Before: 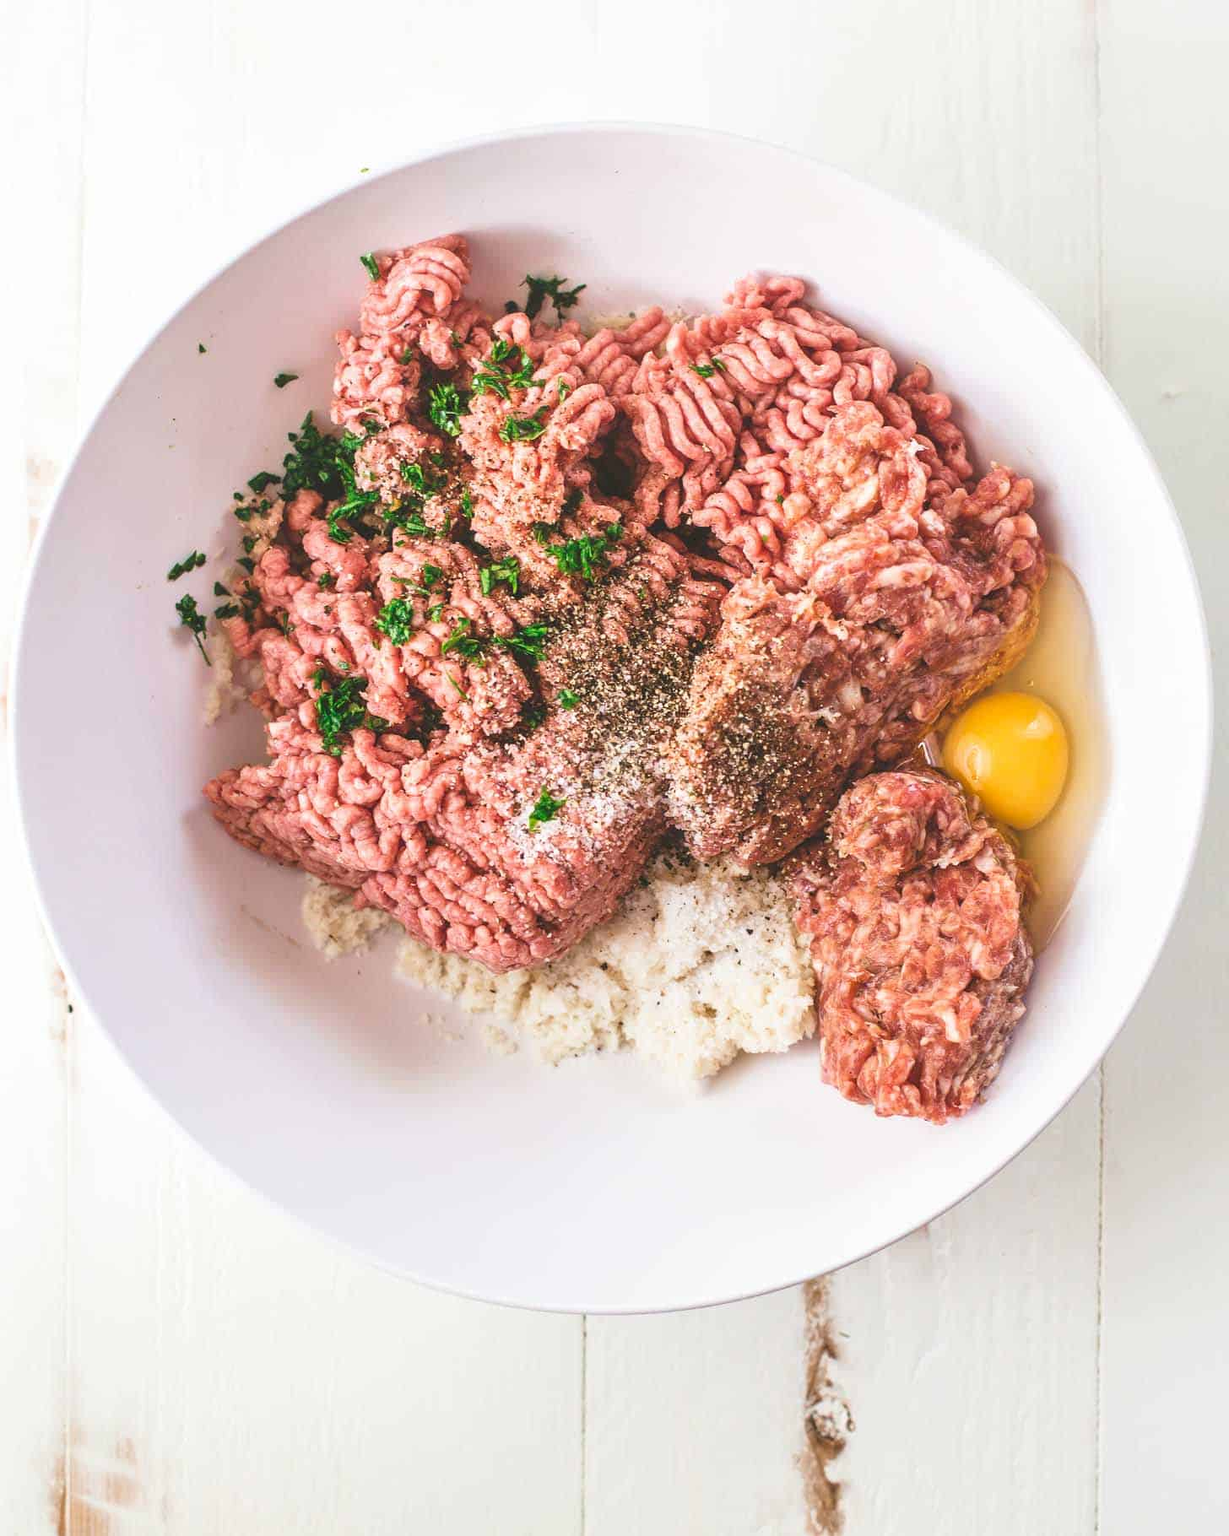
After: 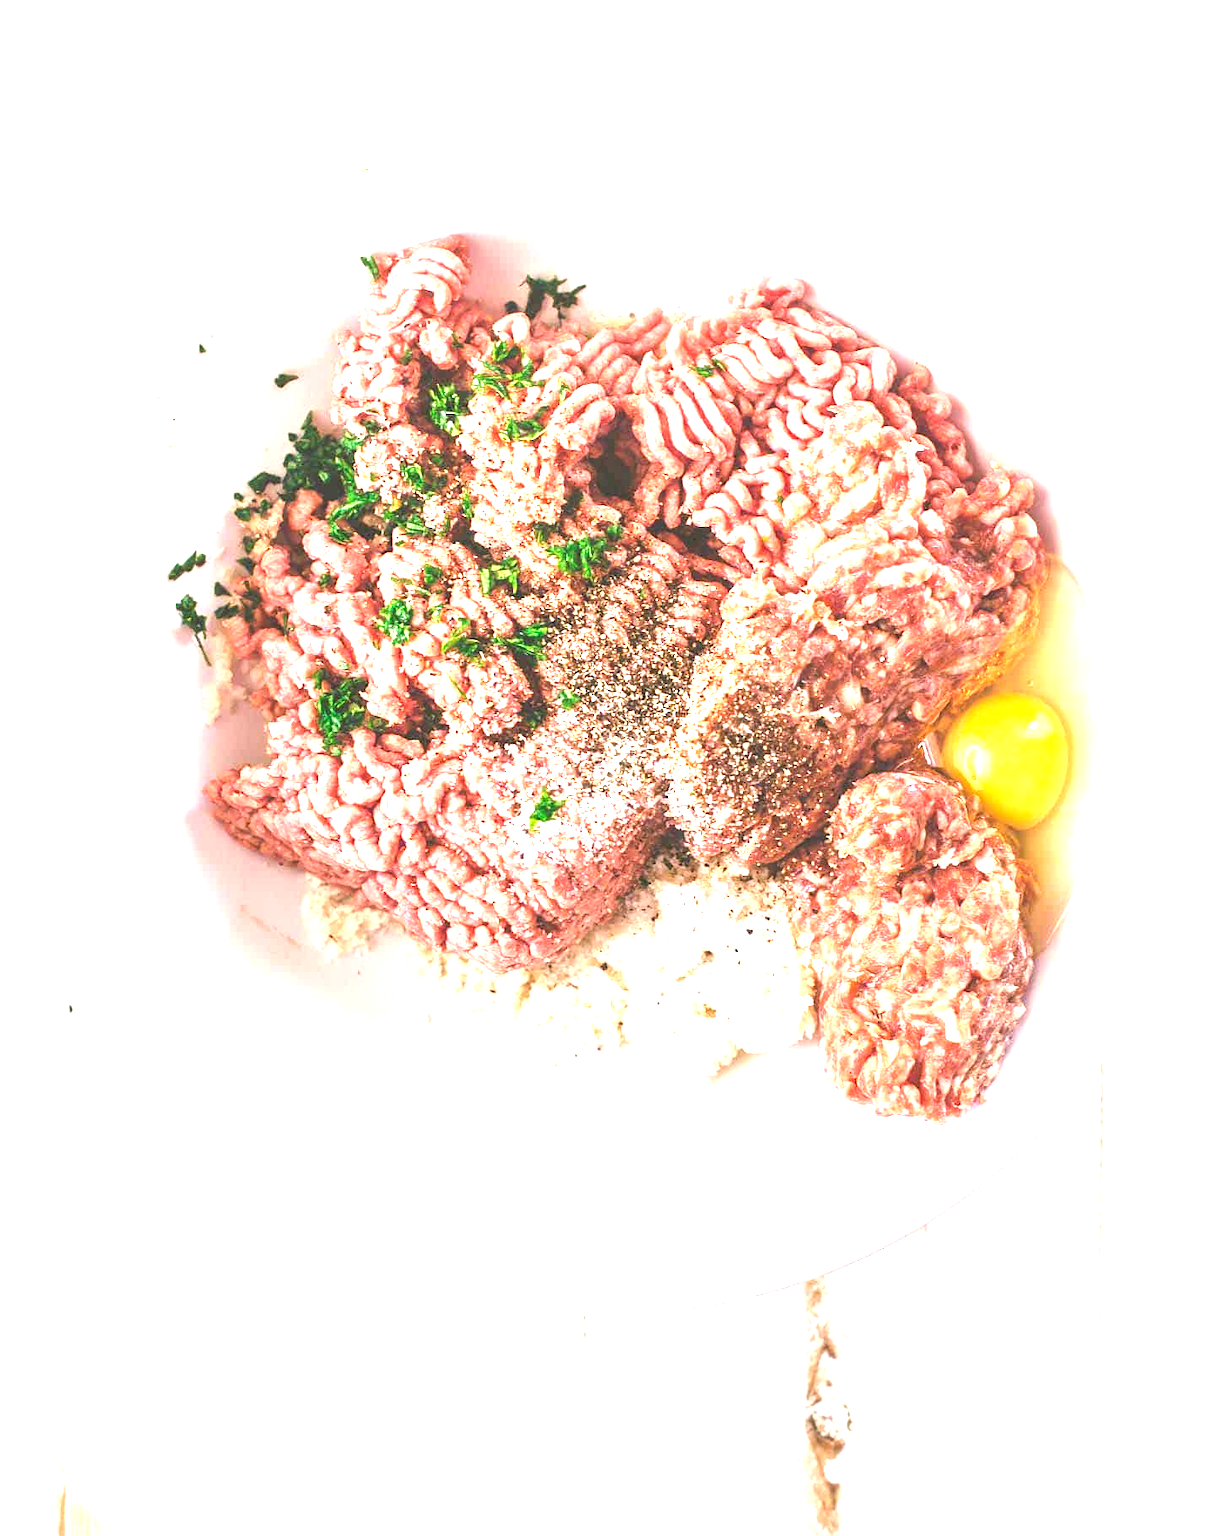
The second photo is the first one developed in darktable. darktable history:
exposure: black level correction 0, exposure 1.39 EV, compensate highlight preservation false
